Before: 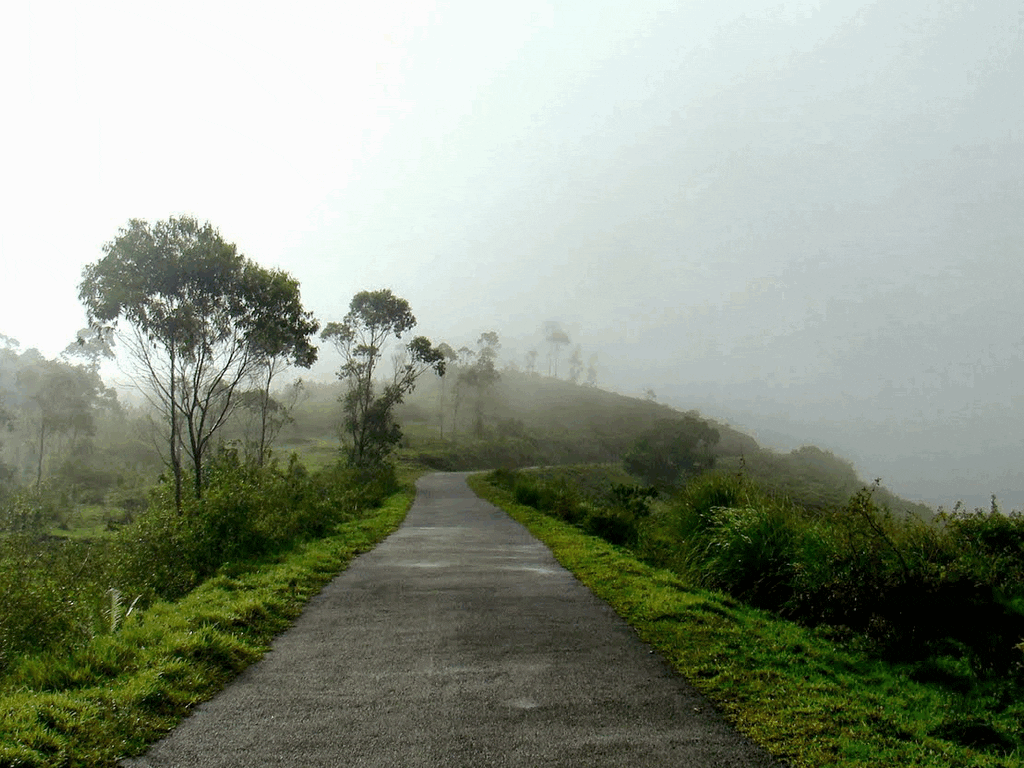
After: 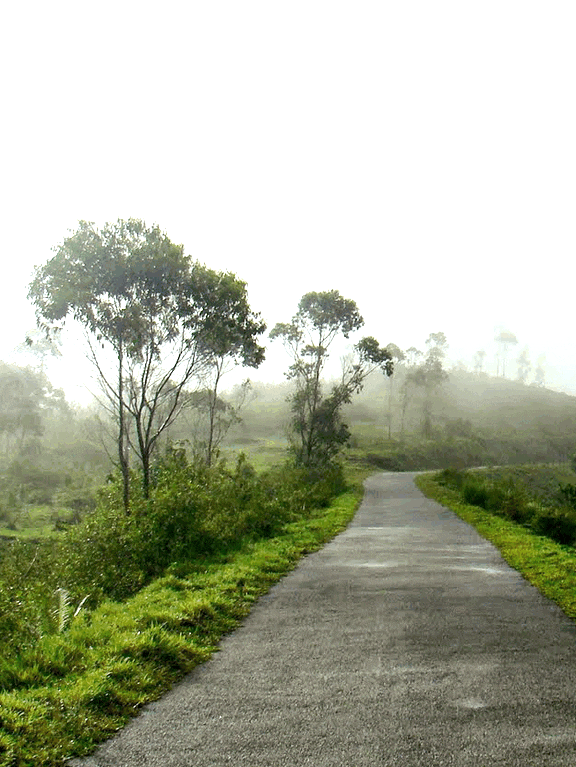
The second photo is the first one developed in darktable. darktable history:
exposure: exposure 1 EV, compensate highlight preservation false
crop: left 5.114%, right 38.589%
